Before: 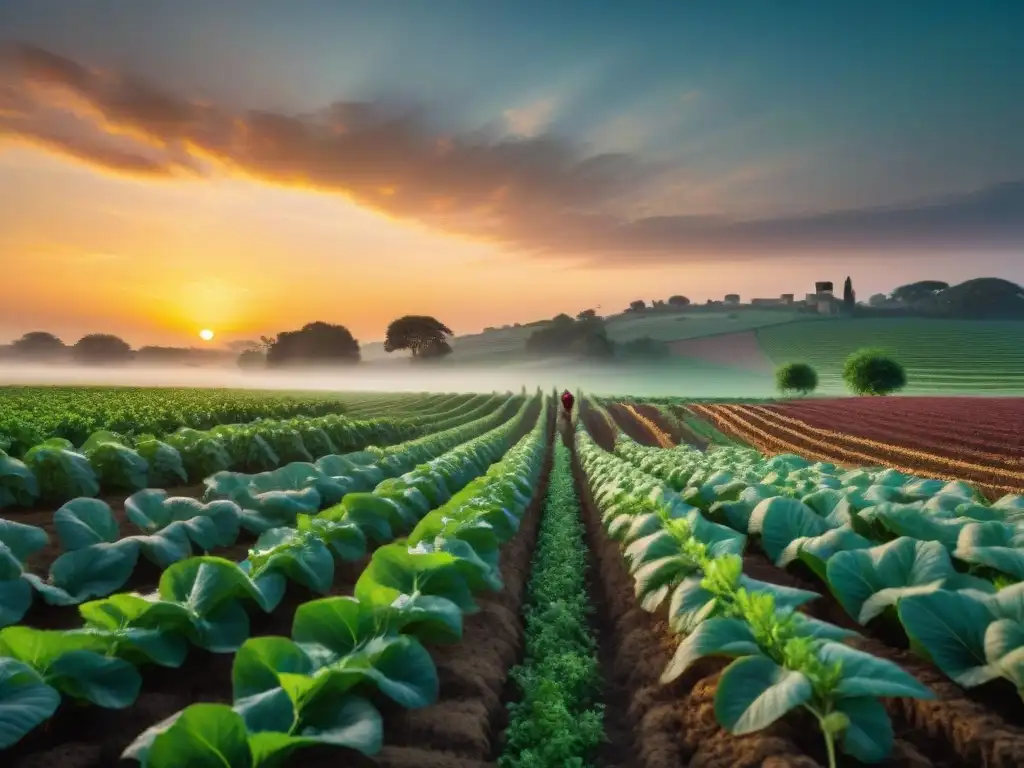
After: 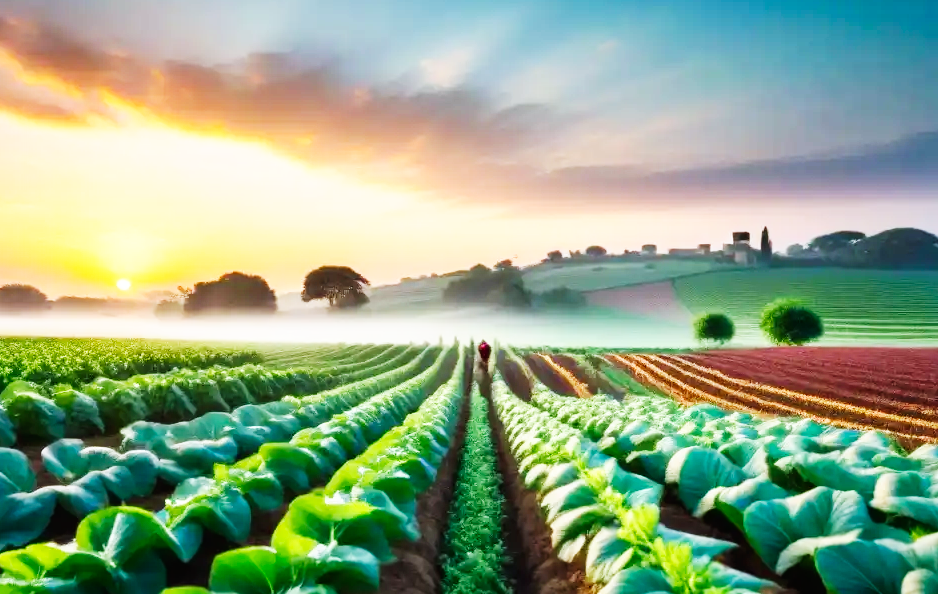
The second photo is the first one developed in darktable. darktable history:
base curve: curves: ch0 [(0, 0) (0.007, 0.004) (0.027, 0.03) (0.046, 0.07) (0.207, 0.54) (0.442, 0.872) (0.673, 0.972) (1, 1)], preserve colors none
white balance: red 0.974, blue 1.044
crop: left 8.155%, top 6.611%, bottom 15.385%
